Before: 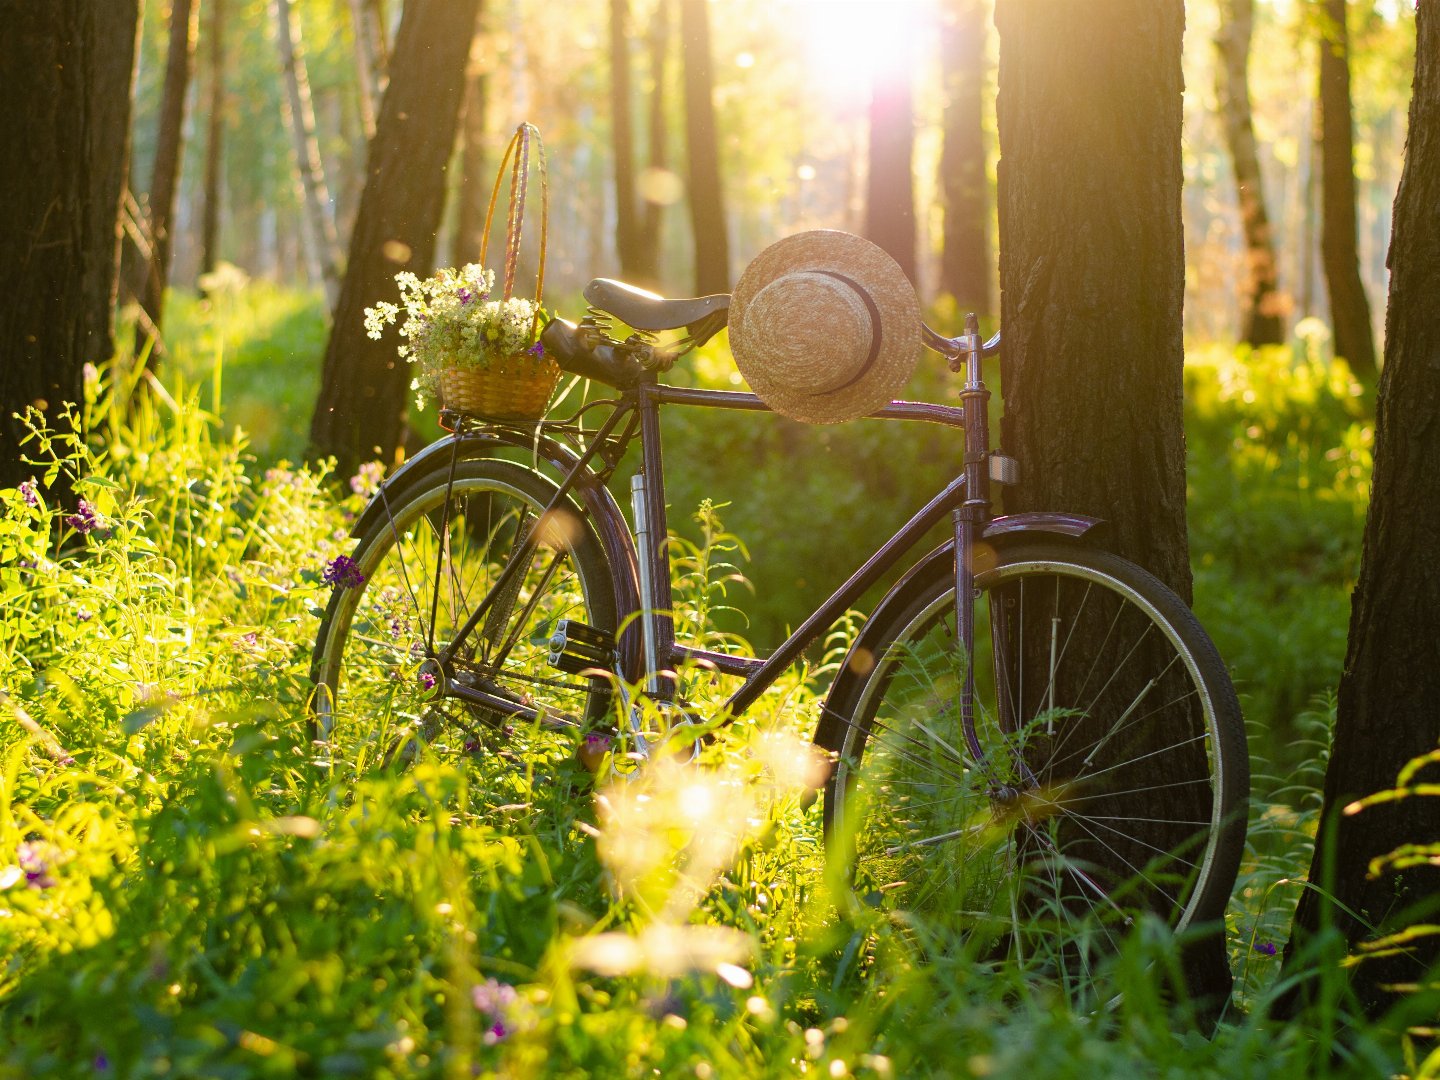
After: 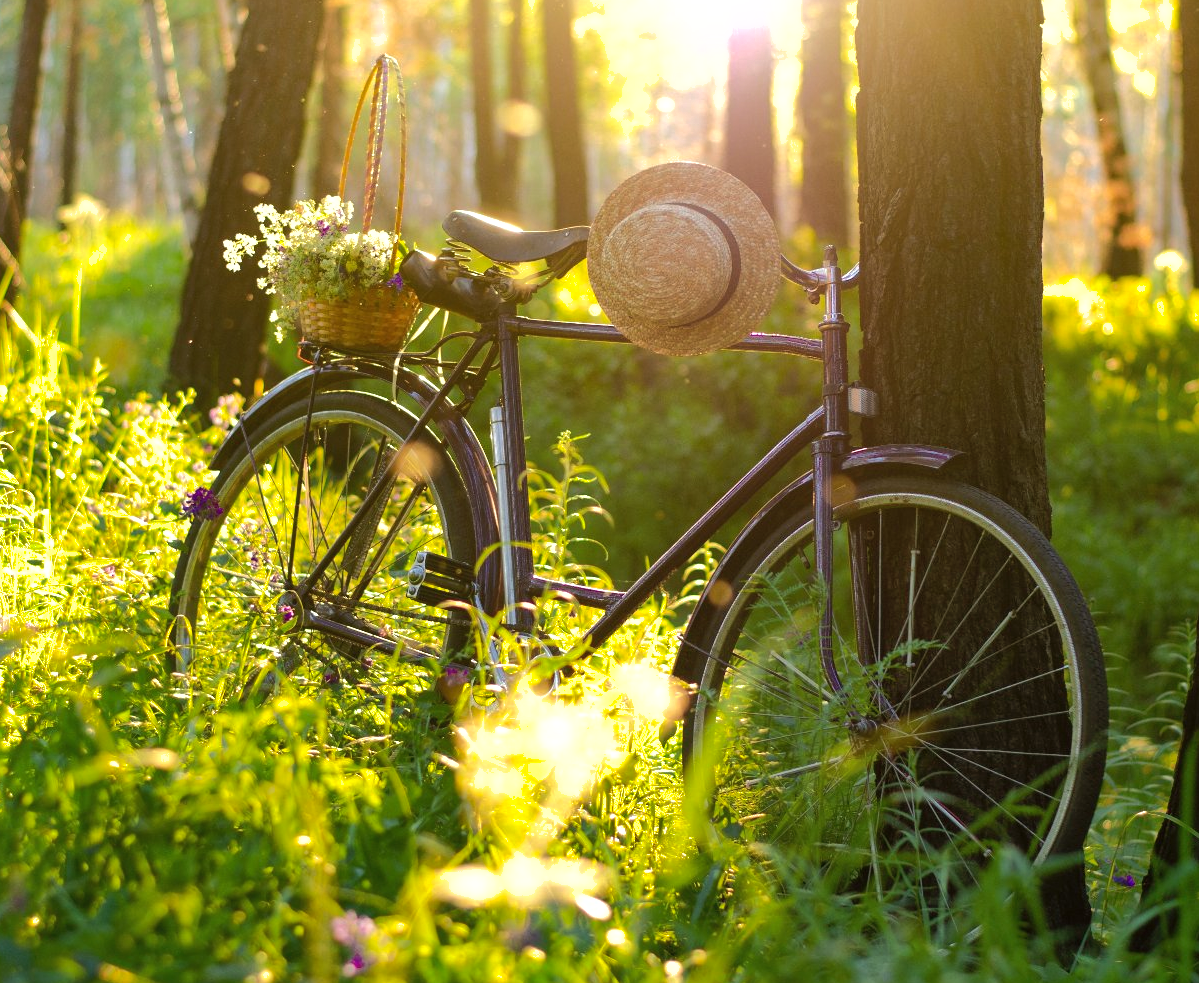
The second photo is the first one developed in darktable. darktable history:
crop: left 9.834%, top 6.342%, right 6.895%, bottom 2.611%
tone equalizer: -8 EV -0.409 EV, -7 EV -0.398 EV, -6 EV -0.313 EV, -5 EV -0.235 EV, -3 EV 0.238 EV, -2 EV 0.315 EV, -1 EV 0.407 EV, +0 EV 0.406 EV, edges refinement/feathering 500, mask exposure compensation -1.57 EV, preserve details no
exposure: compensate highlight preservation false
shadows and highlights: on, module defaults
